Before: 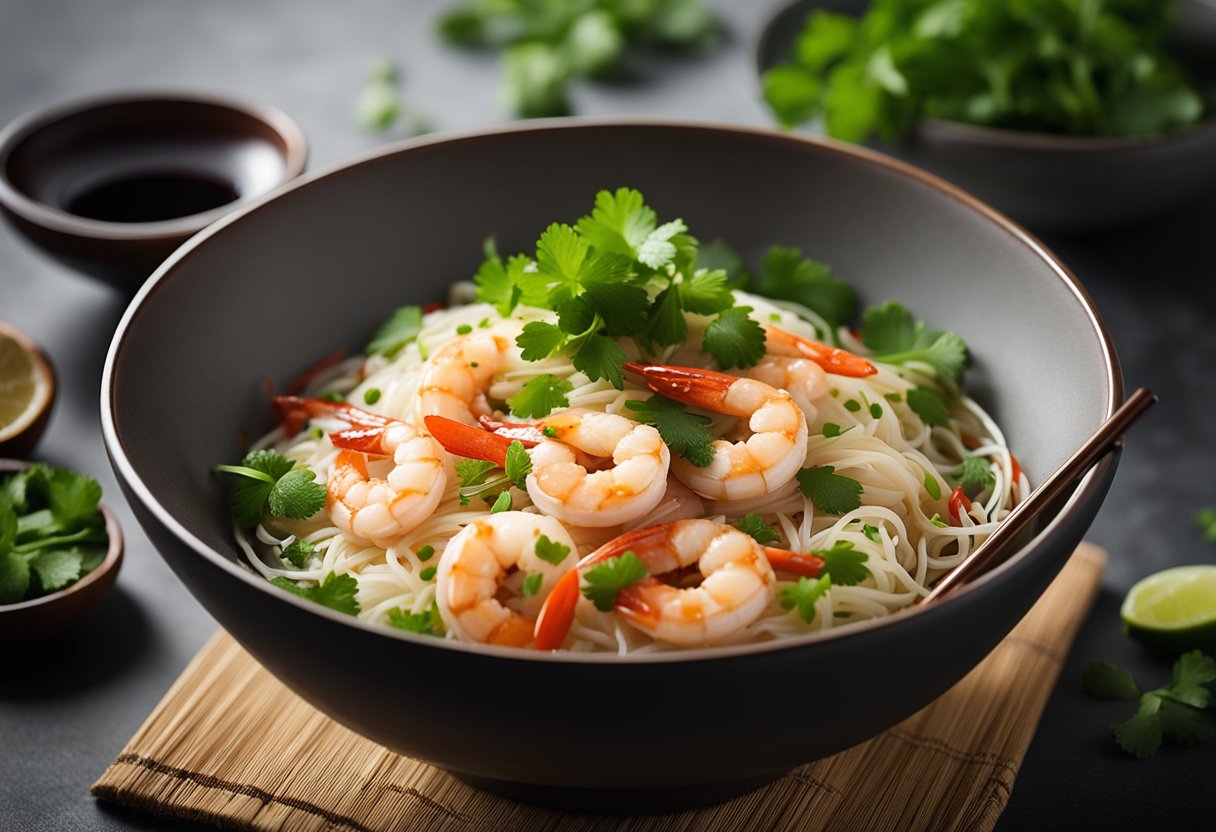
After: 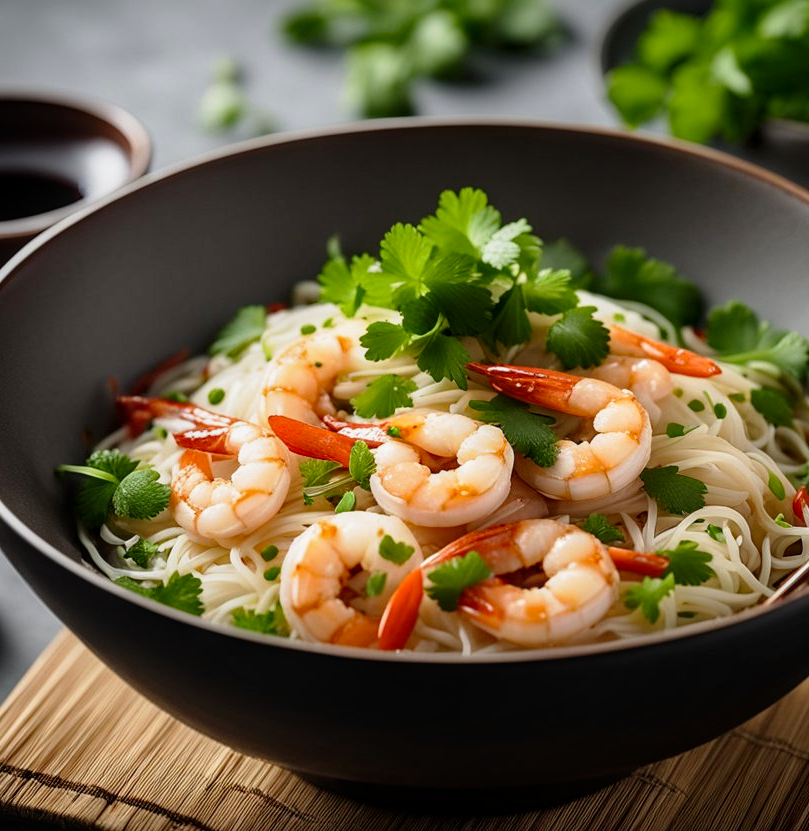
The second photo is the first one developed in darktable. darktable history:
local contrast: on, module defaults
crop and rotate: left 12.902%, right 20.551%
tone curve: curves: ch0 [(0, 0) (0.058, 0.027) (0.214, 0.183) (0.304, 0.288) (0.561, 0.554) (0.687, 0.677) (0.768, 0.768) (0.858, 0.861) (0.986, 0.957)]; ch1 [(0, 0) (0.172, 0.123) (0.312, 0.296) (0.437, 0.429) (0.471, 0.469) (0.502, 0.5) (0.513, 0.515) (0.583, 0.604) (0.631, 0.659) (0.703, 0.721) (0.889, 0.924) (1, 1)]; ch2 [(0, 0) (0.411, 0.424) (0.485, 0.497) (0.502, 0.5) (0.517, 0.511) (0.566, 0.573) (0.622, 0.613) (0.709, 0.677) (1, 1)], preserve colors none
